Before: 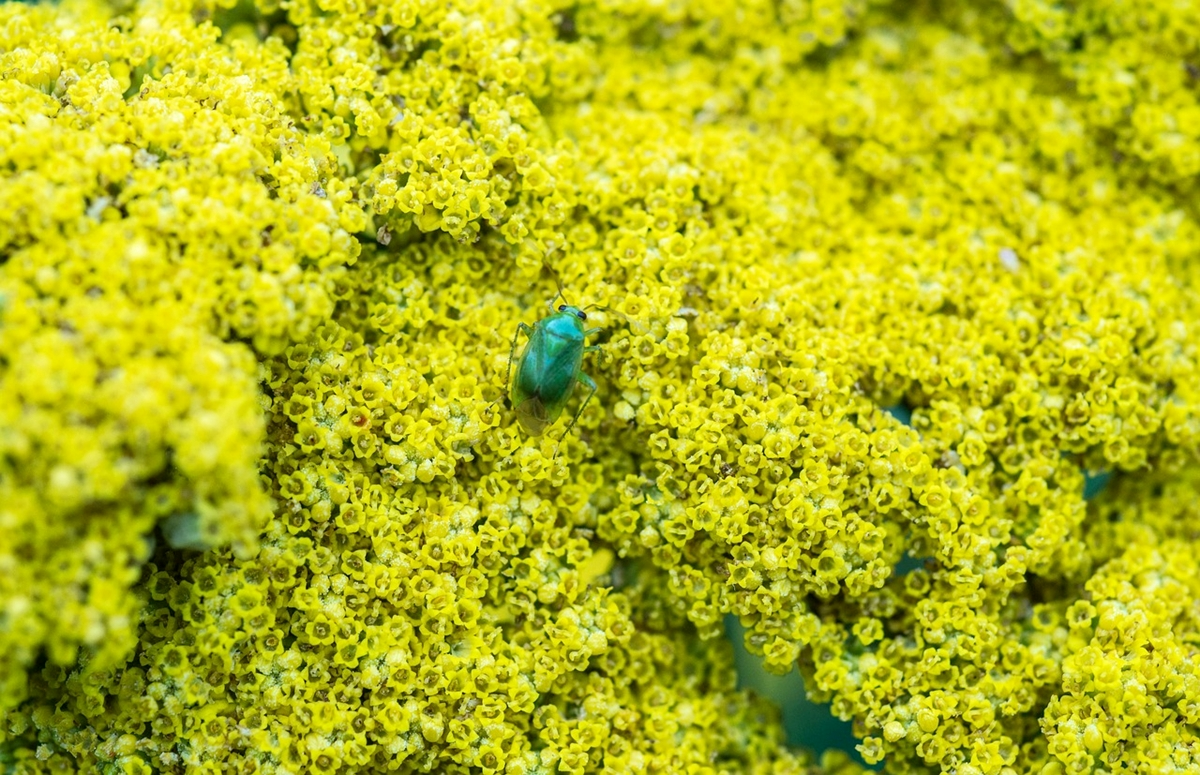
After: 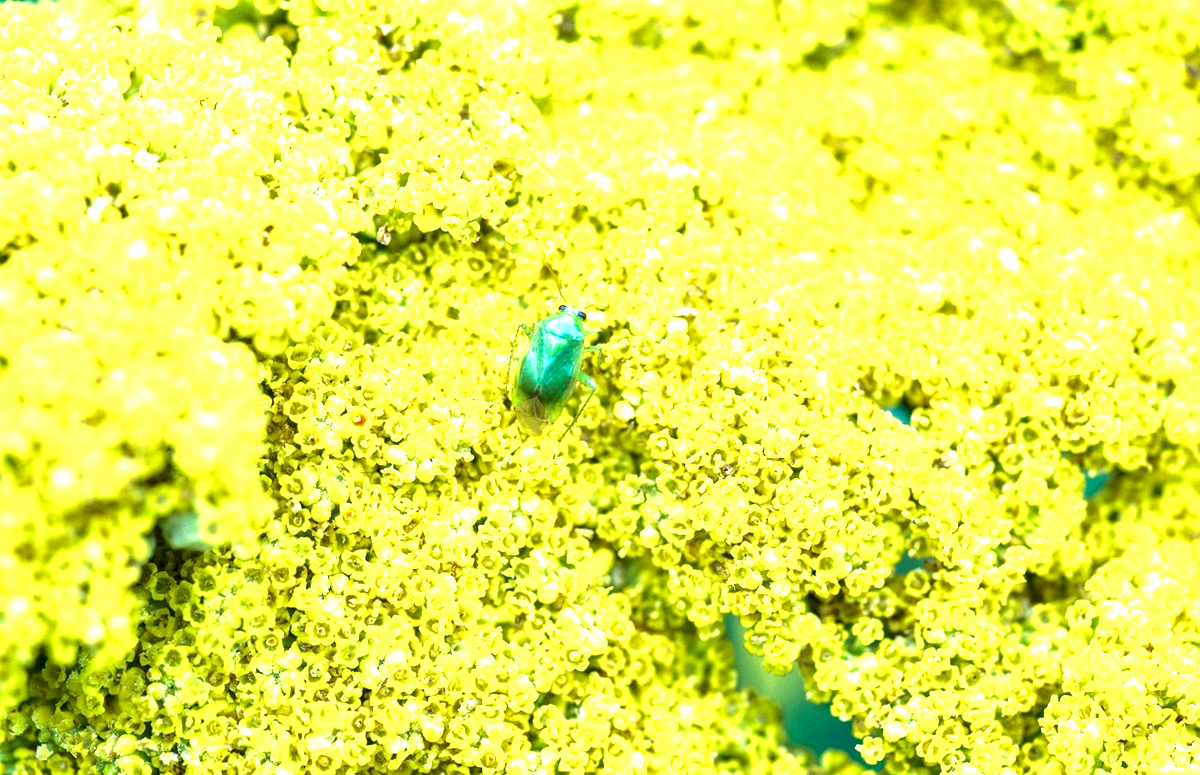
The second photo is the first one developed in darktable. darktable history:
velvia: on, module defaults
exposure: black level correction 0.001, exposure 1.646 EV, compensate exposure bias true, compensate highlight preservation false
